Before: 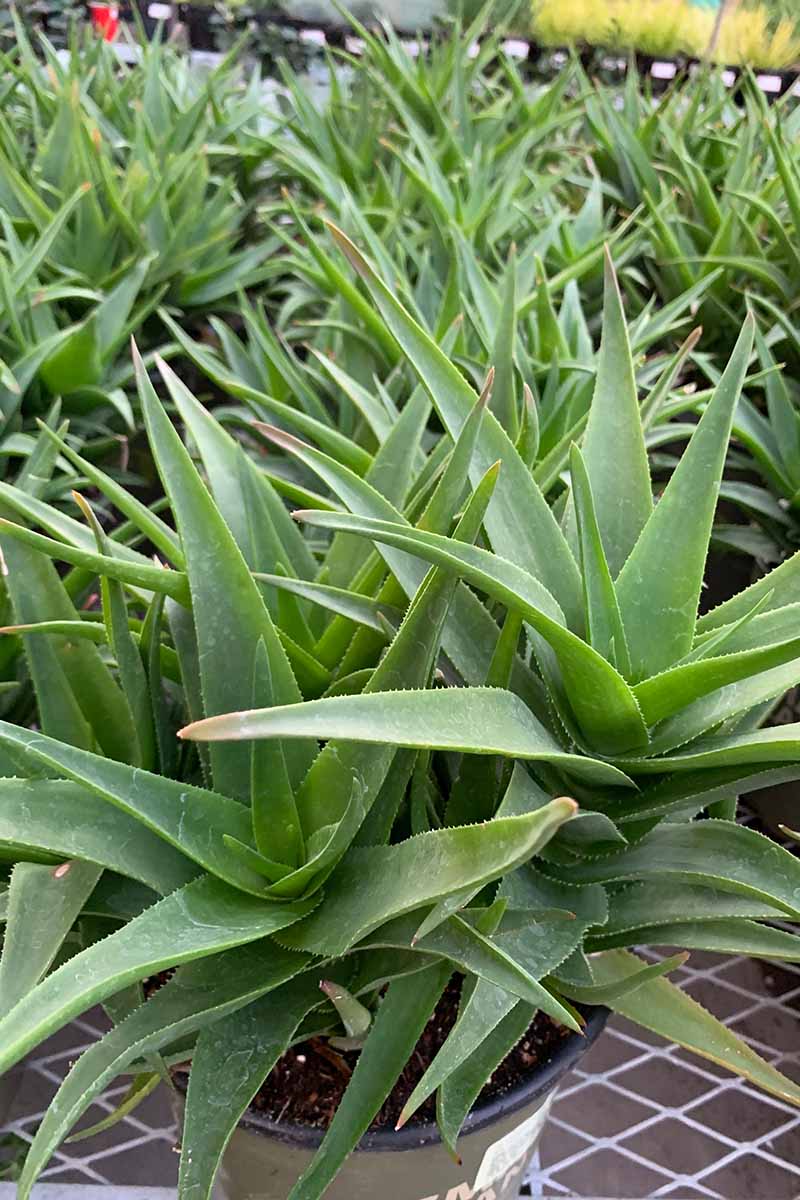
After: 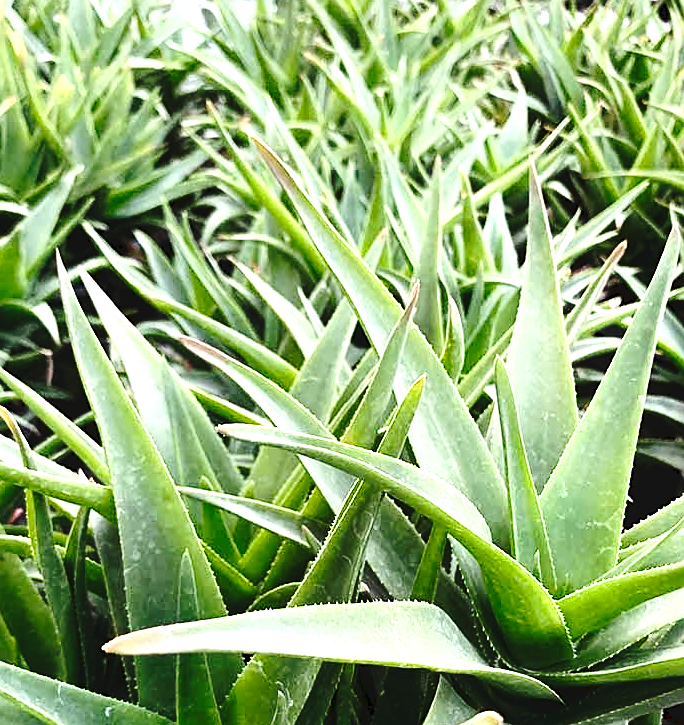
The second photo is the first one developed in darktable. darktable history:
tone curve: curves: ch0 [(0, 0) (0.003, 0.072) (0.011, 0.073) (0.025, 0.072) (0.044, 0.076) (0.069, 0.089) (0.1, 0.103) (0.136, 0.123) (0.177, 0.158) (0.224, 0.21) (0.277, 0.275) (0.335, 0.372) (0.399, 0.463) (0.468, 0.556) (0.543, 0.633) (0.623, 0.712) (0.709, 0.795) (0.801, 0.869) (0.898, 0.942) (1, 1)], preserve colors none
sharpen: radius 1.504, amount 0.407, threshold 1.243
local contrast: highlights 106%, shadows 101%, detail 119%, midtone range 0.2
crop and rotate: left 9.435%, top 7.21%, right 5.026%, bottom 32.3%
tone equalizer: -8 EV -1.09 EV, -7 EV -1.03 EV, -6 EV -0.906 EV, -5 EV -0.568 EV, -3 EV 0.582 EV, -2 EV 0.884 EV, -1 EV 1 EV, +0 EV 1.05 EV, edges refinement/feathering 500, mask exposure compensation -1.57 EV, preserve details no
